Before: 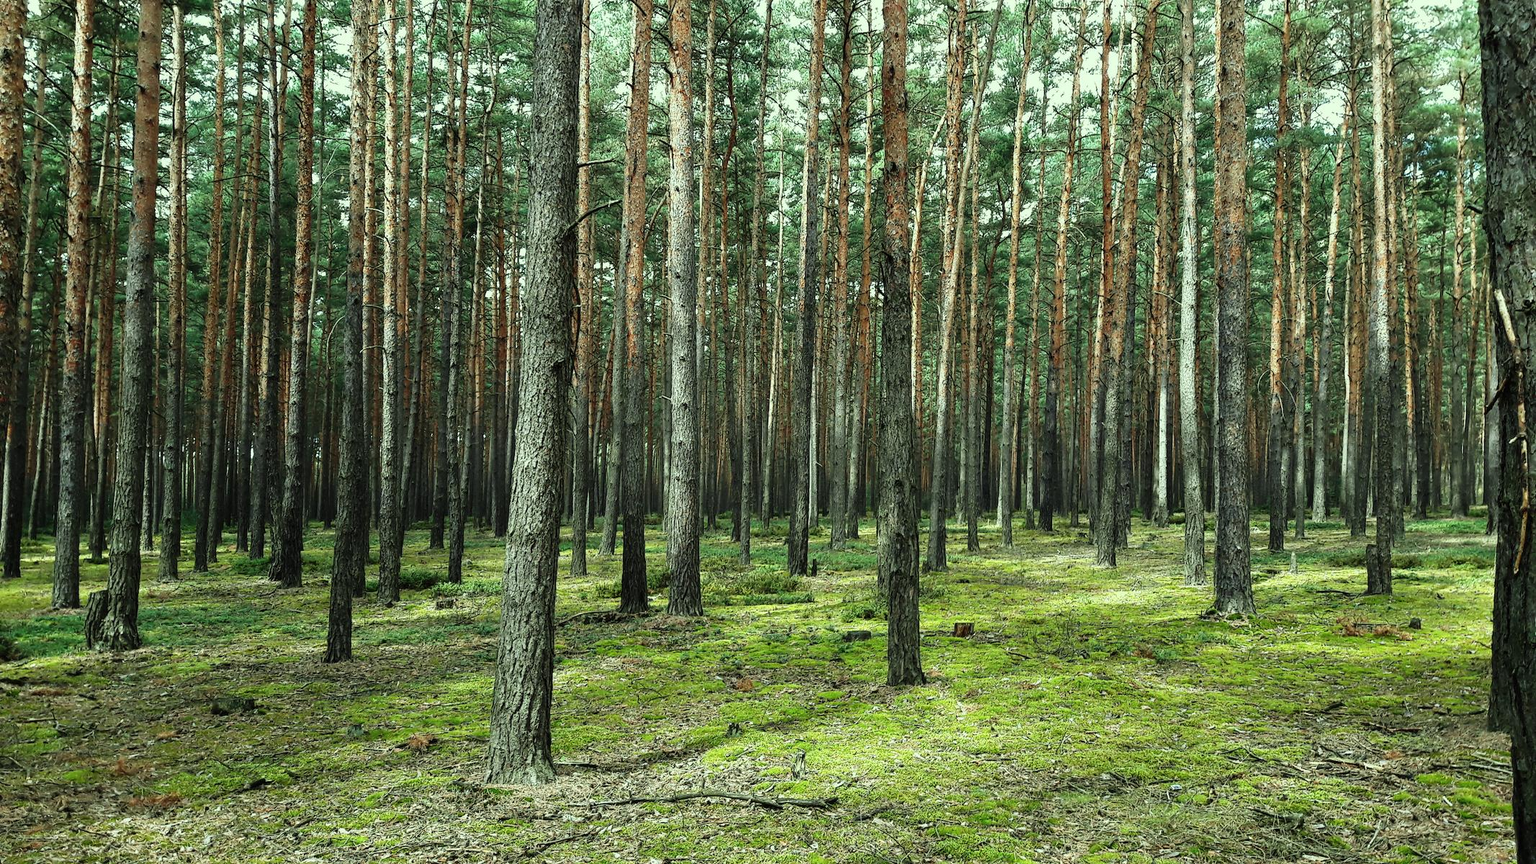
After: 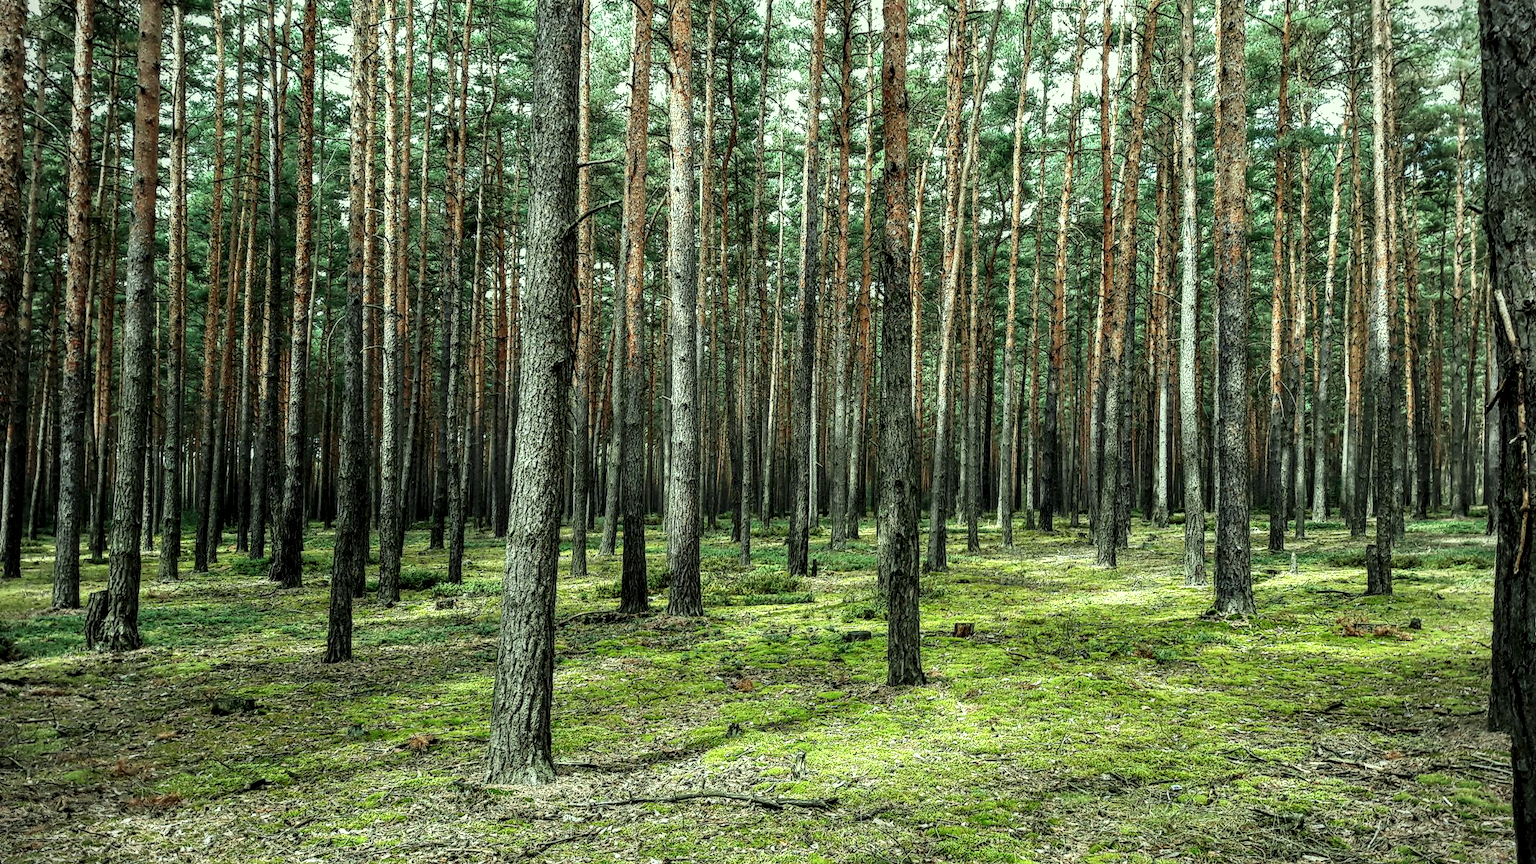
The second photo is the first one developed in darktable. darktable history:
vignetting: fall-off radius 60.92%
local contrast: highlights 20%, detail 150%
